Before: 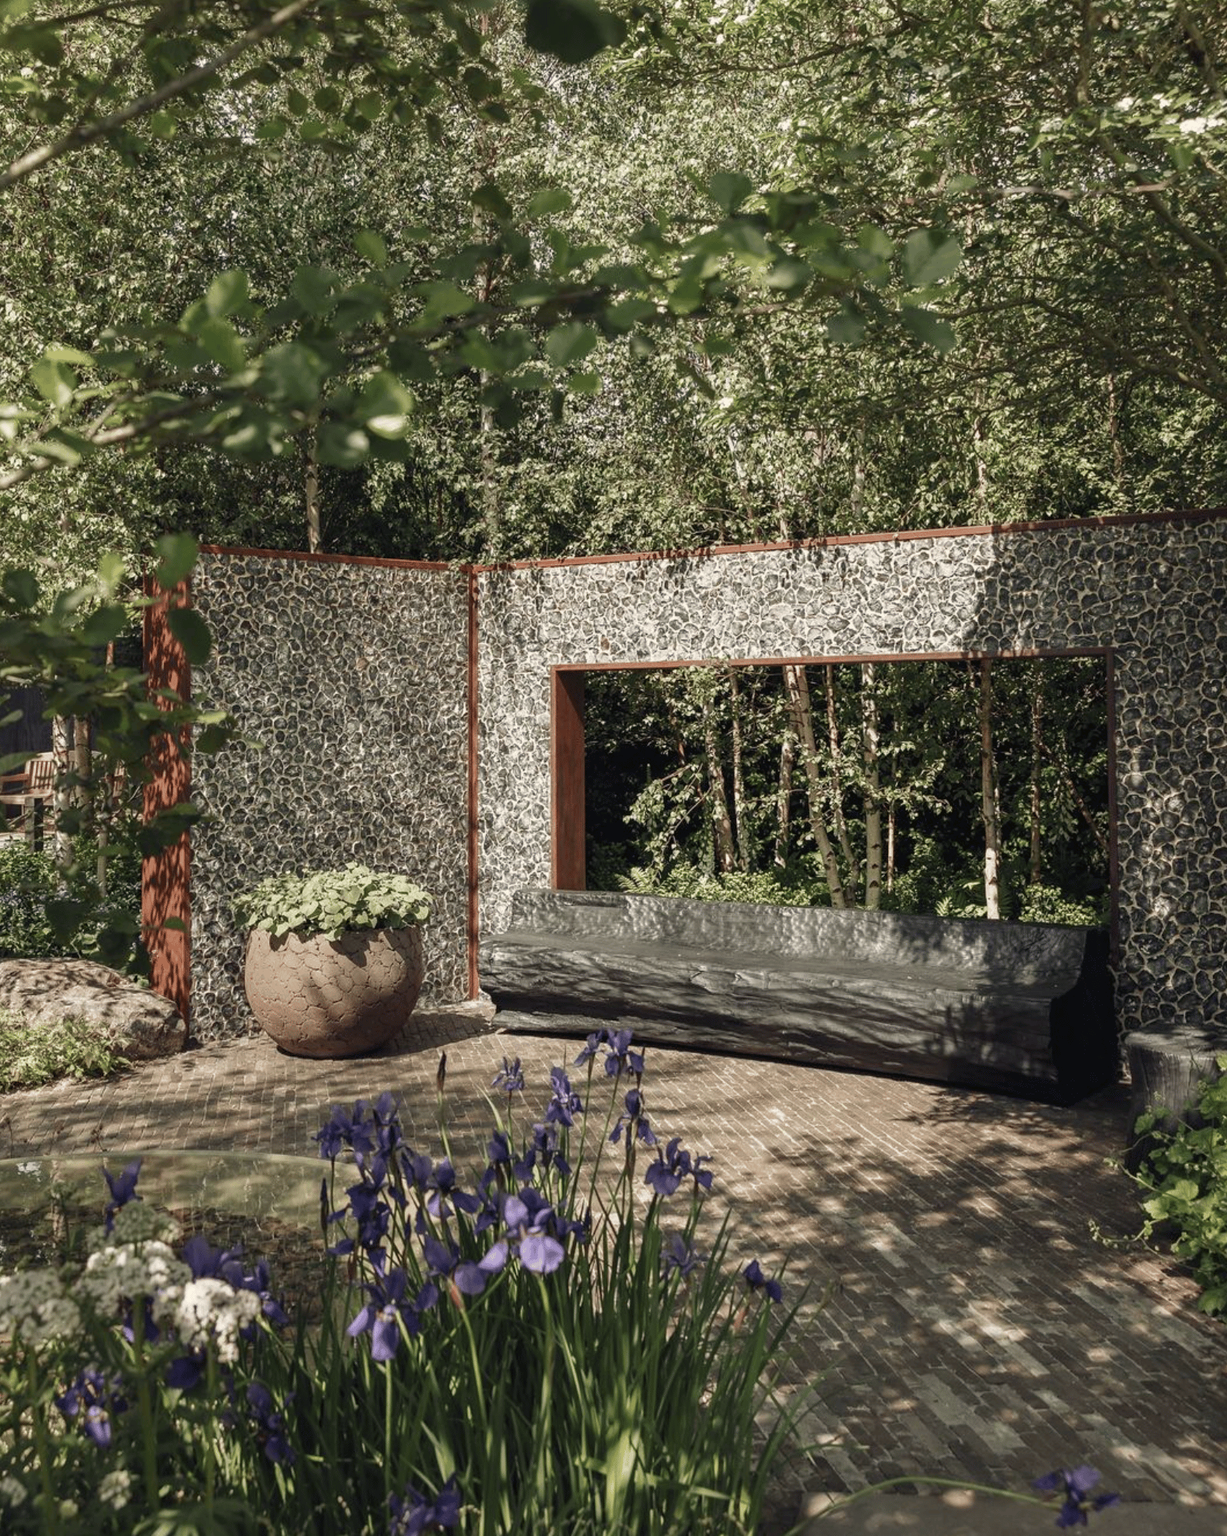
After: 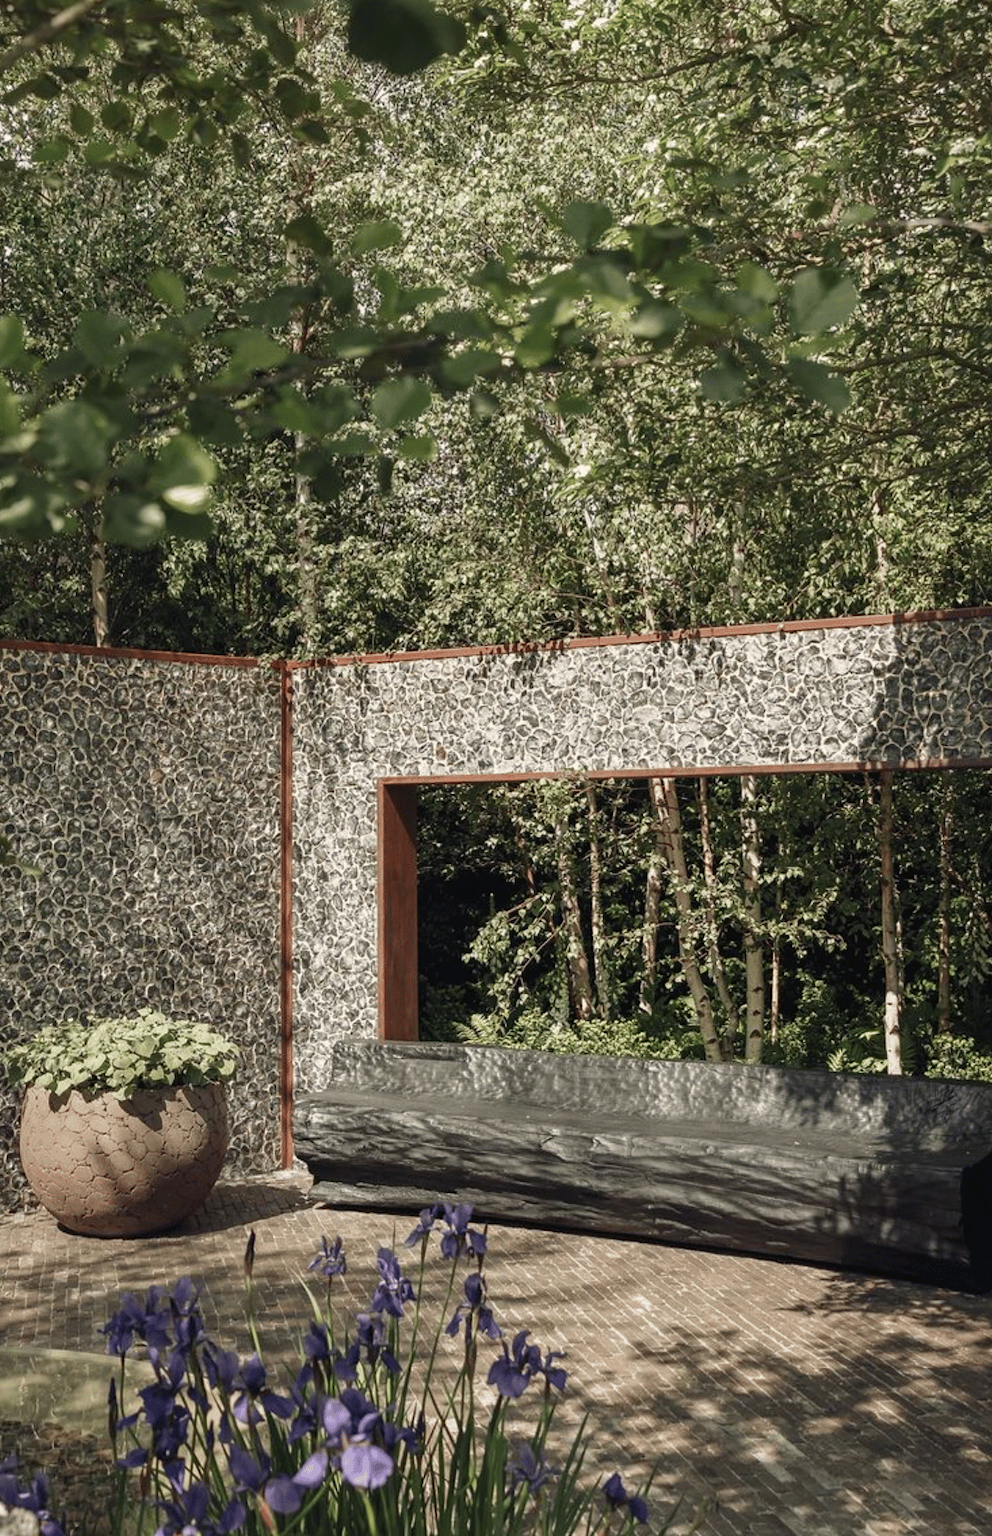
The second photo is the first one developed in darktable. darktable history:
crop: left 18.61%, right 12.164%, bottom 14.452%
